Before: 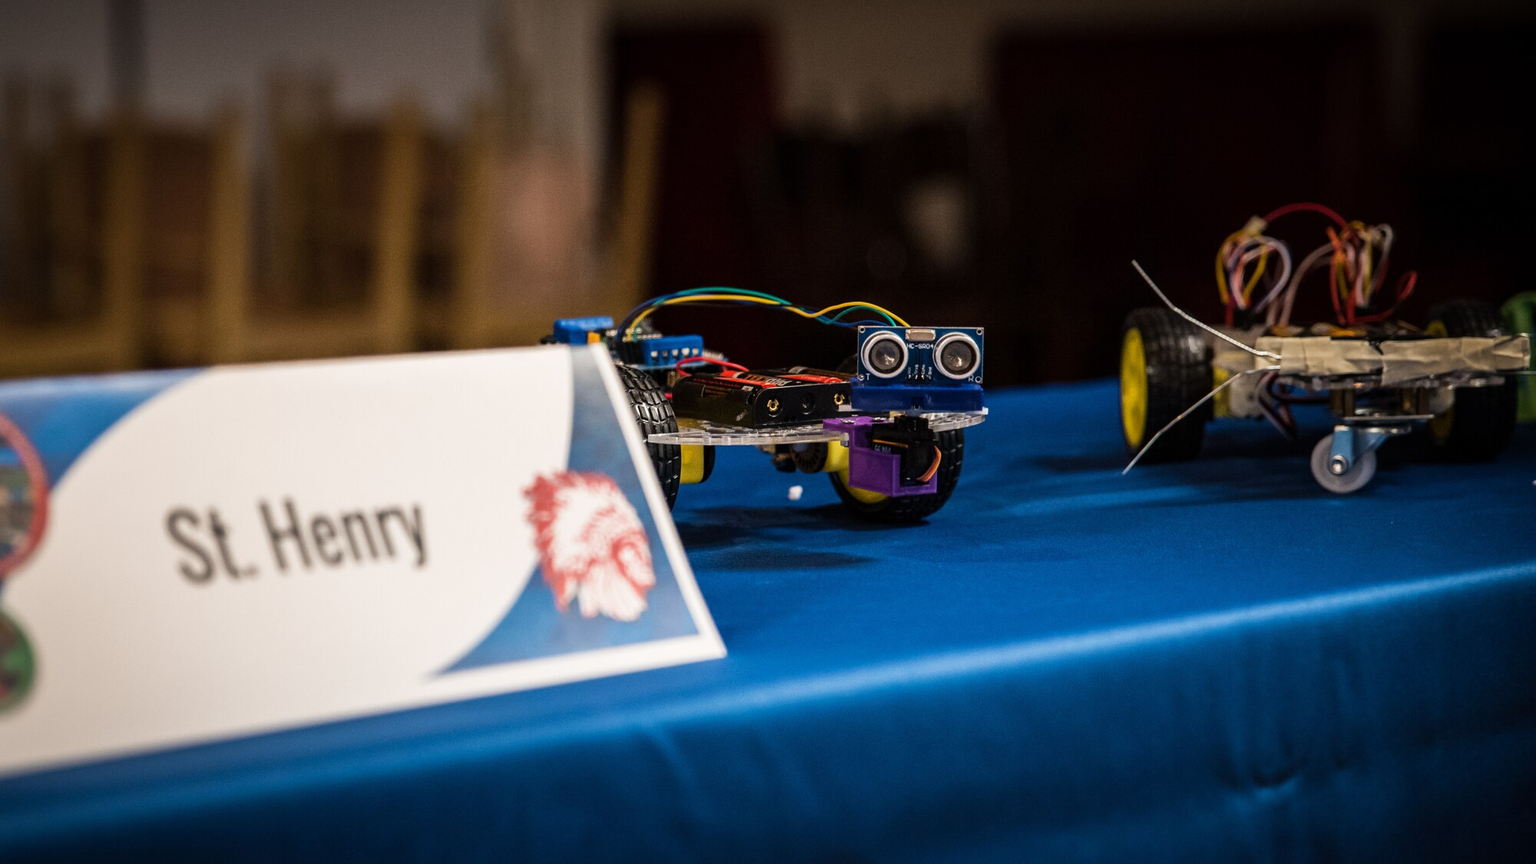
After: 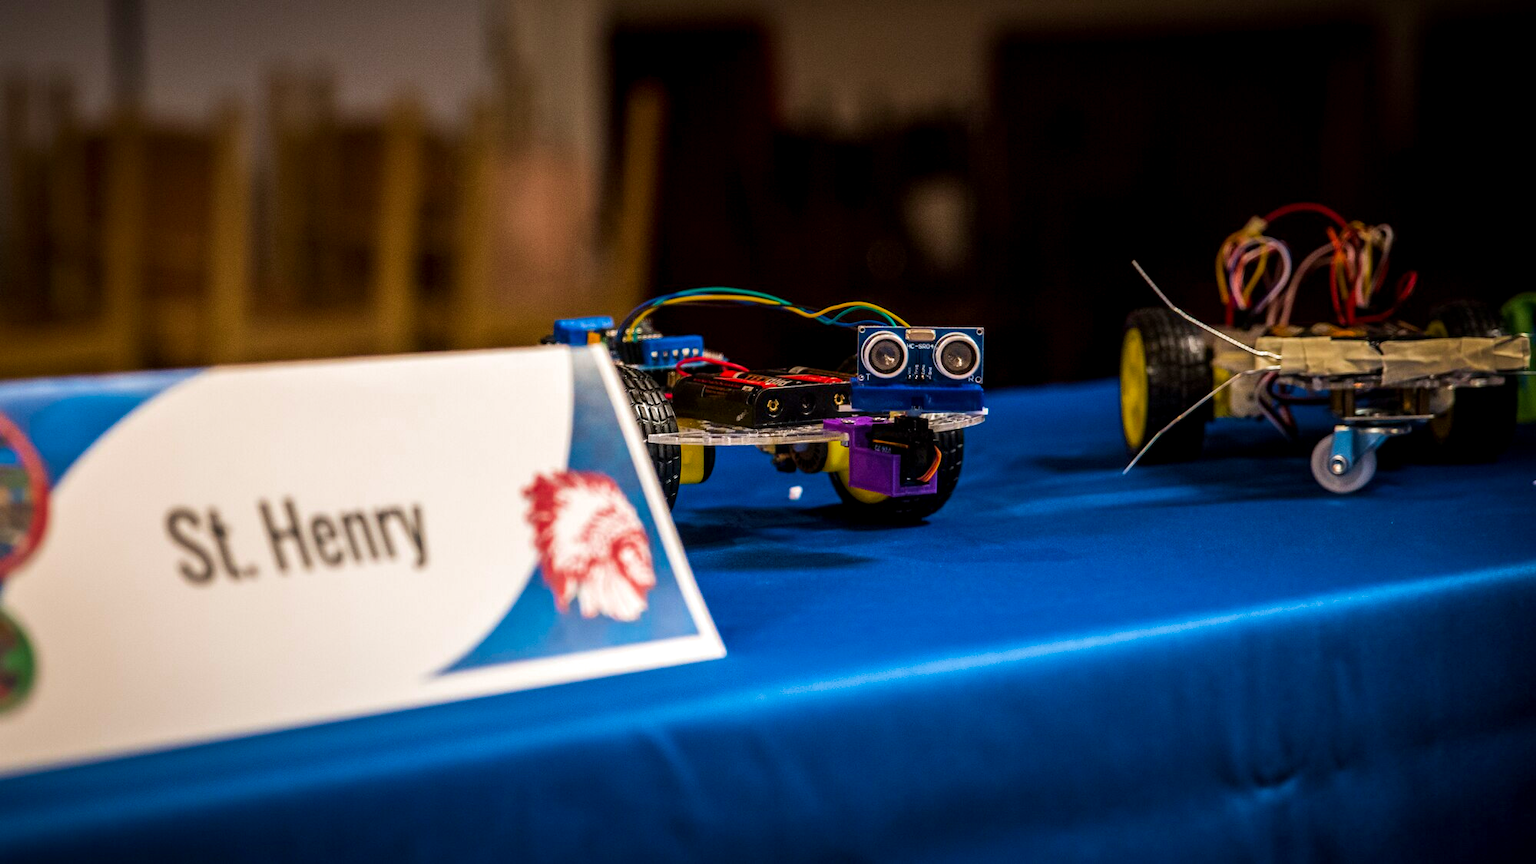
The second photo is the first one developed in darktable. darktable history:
color zones: curves: ch0 [(0, 0.425) (0.143, 0.422) (0.286, 0.42) (0.429, 0.419) (0.571, 0.419) (0.714, 0.42) (0.857, 0.422) (1, 0.425)]; ch1 [(0, 0.666) (0.143, 0.669) (0.286, 0.671) (0.429, 0.67) (0.571, 0.67) (0.714, 0.67) (0.857, 0.67) (1, 0.666)]
velvia: on, module defaults
local contrast: highlights 85%, shadows 82%
